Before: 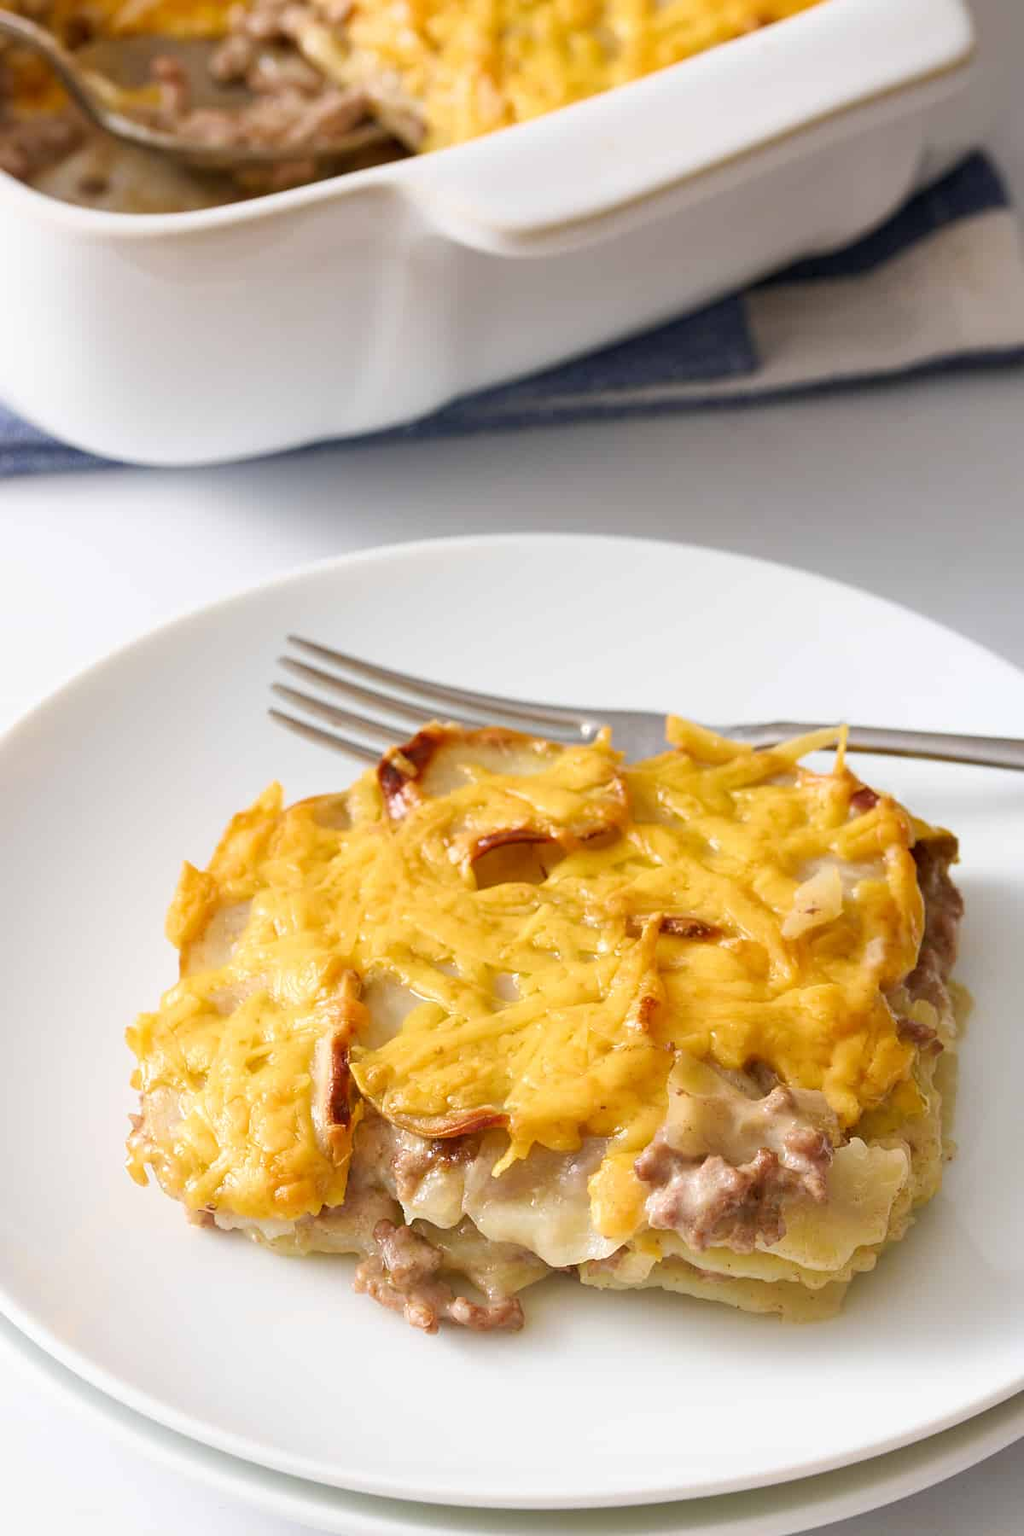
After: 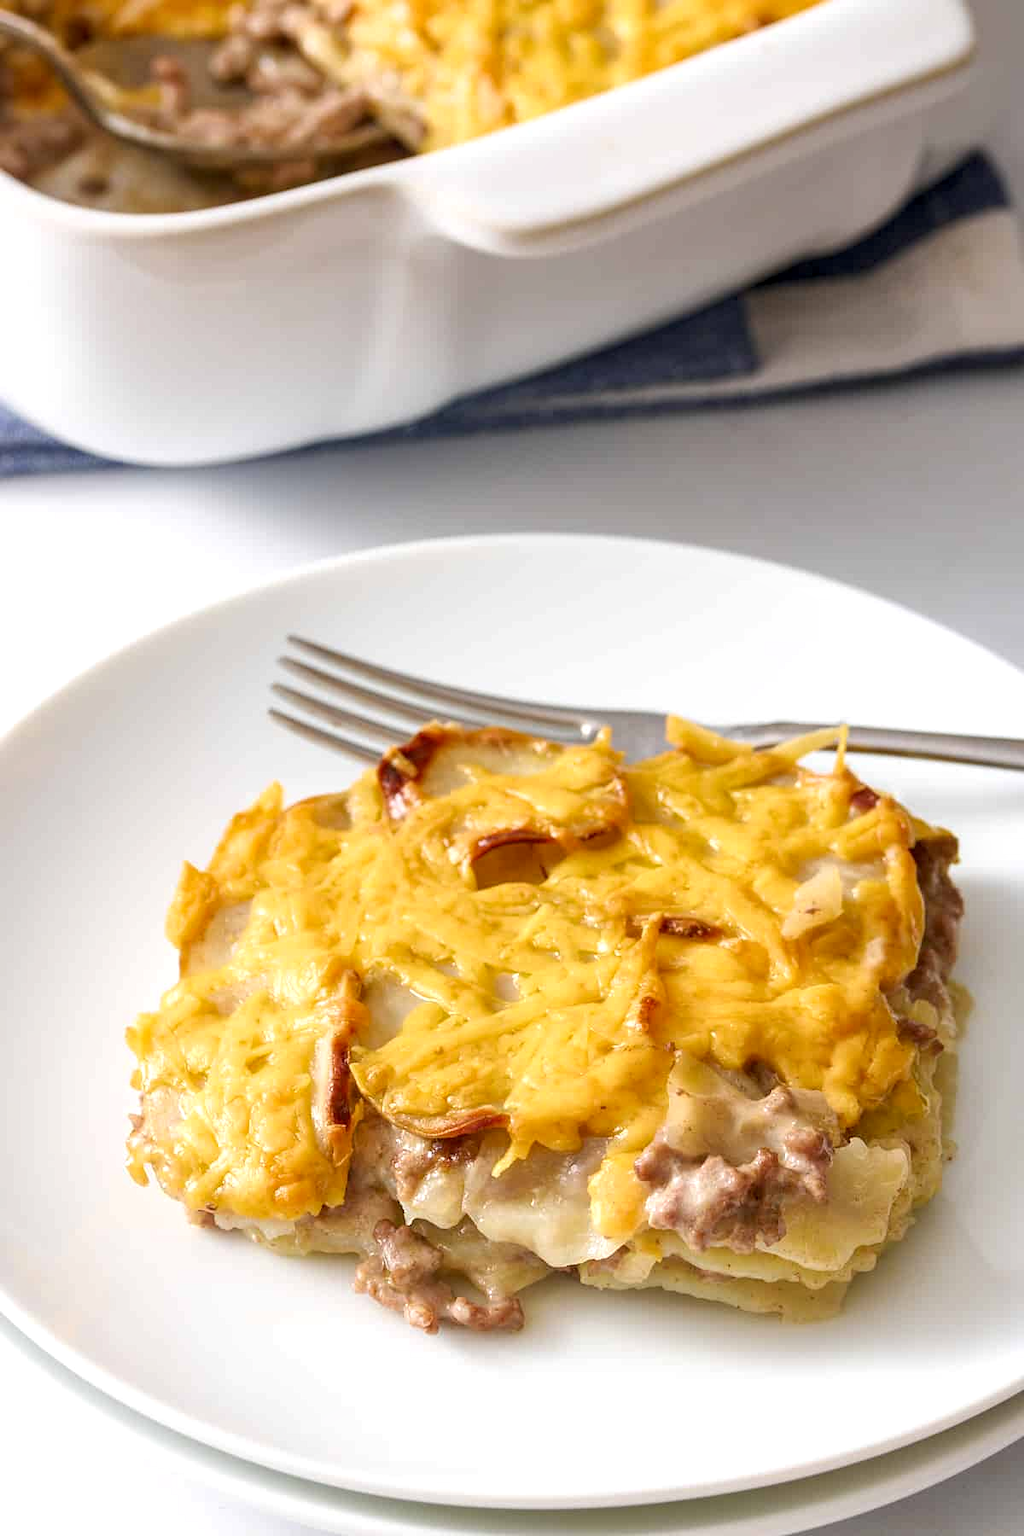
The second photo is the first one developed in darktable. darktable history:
exposure: exposure 0.127 EV, compensate exposure bias true, compensate highlight preservation false
local contrast: on, module defaults
